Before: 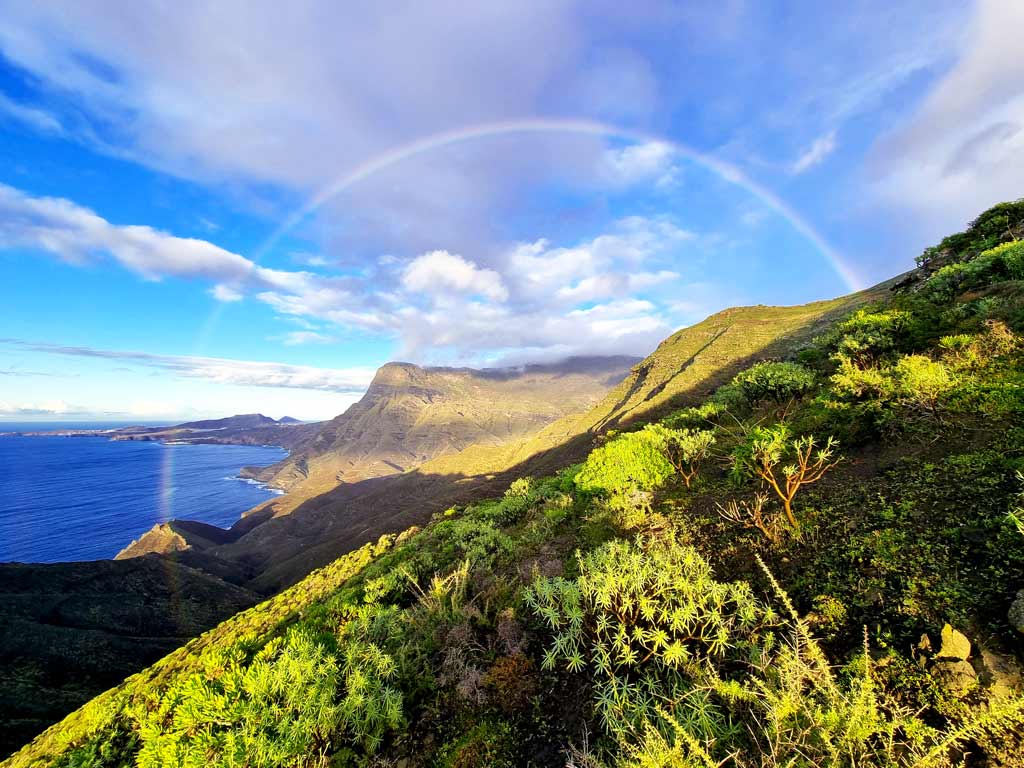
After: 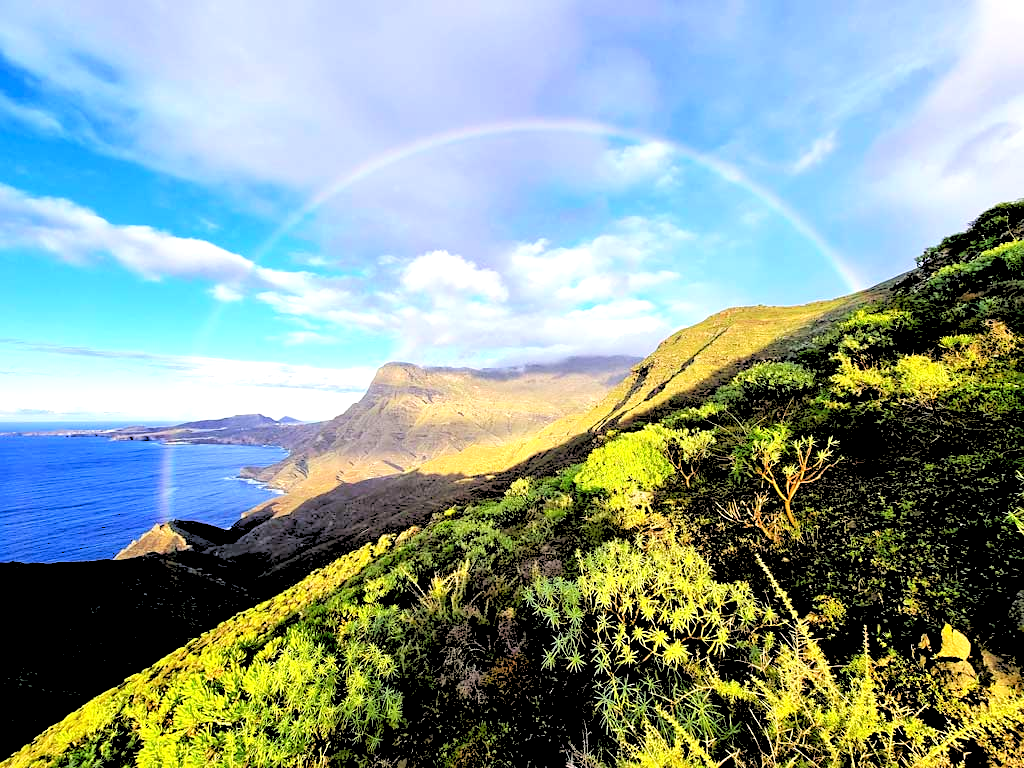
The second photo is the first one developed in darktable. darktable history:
rgb levels: levels [[0.027, 0.429, 0.996], [0, 0.5, 1], [0, 0.5, 1]]
sharpen: amount 0.2
tone equalizer: -8 EV -0.417 EV, -7 EV -0.389 EV, -6 EV -0.333 EV, -5 EV -0.222 EV, -3 EV 0.222 EV, -2 EV 0.333 EV, -1 EV 0.389 EV, +0 EV 0.417 EV, edges refinement/feathering 500, mask exposure compensation -1.57 EV, preserve details no
